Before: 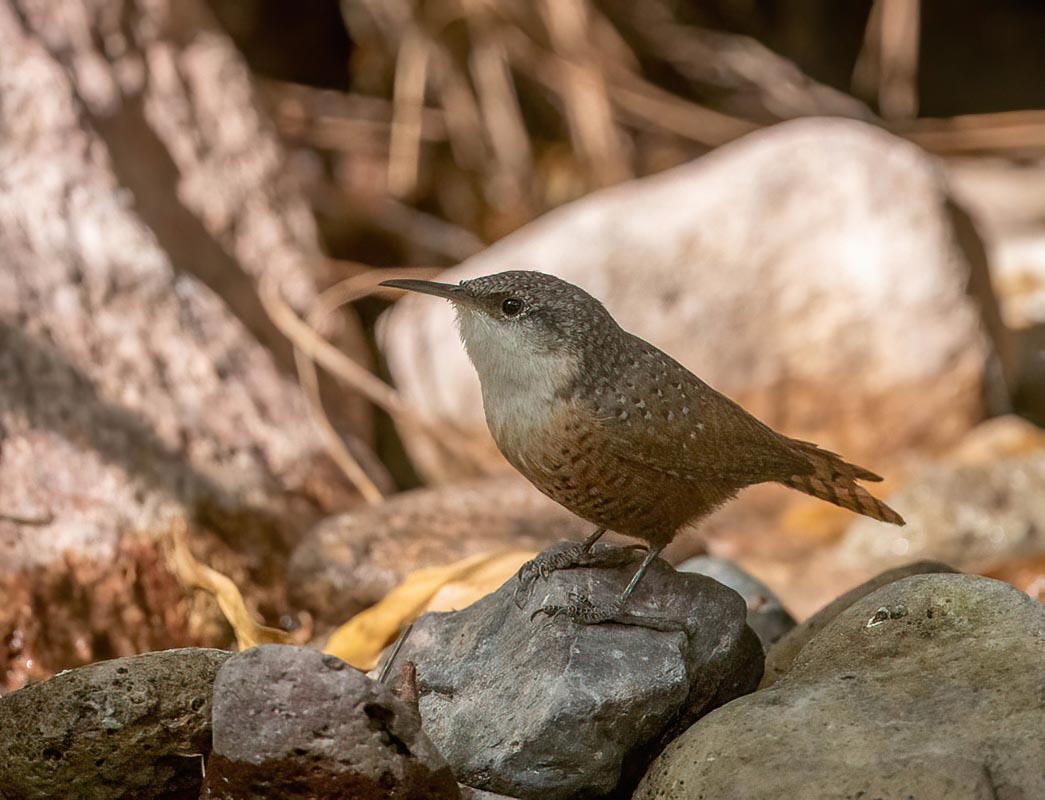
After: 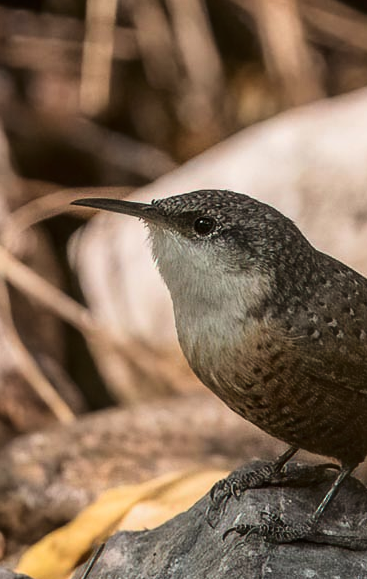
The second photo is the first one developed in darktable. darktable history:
tone curve: curves: ch0 [(0.016, 0.011) (0.21, 0.113) (0.515, 0.476) (0.78, 0.795) (1, 0.981)], color space Lab, linked channels, preserve colors none
crop and rotate: left 29.476%, top 10.214%, right 35.32%, bottom 17.333%
